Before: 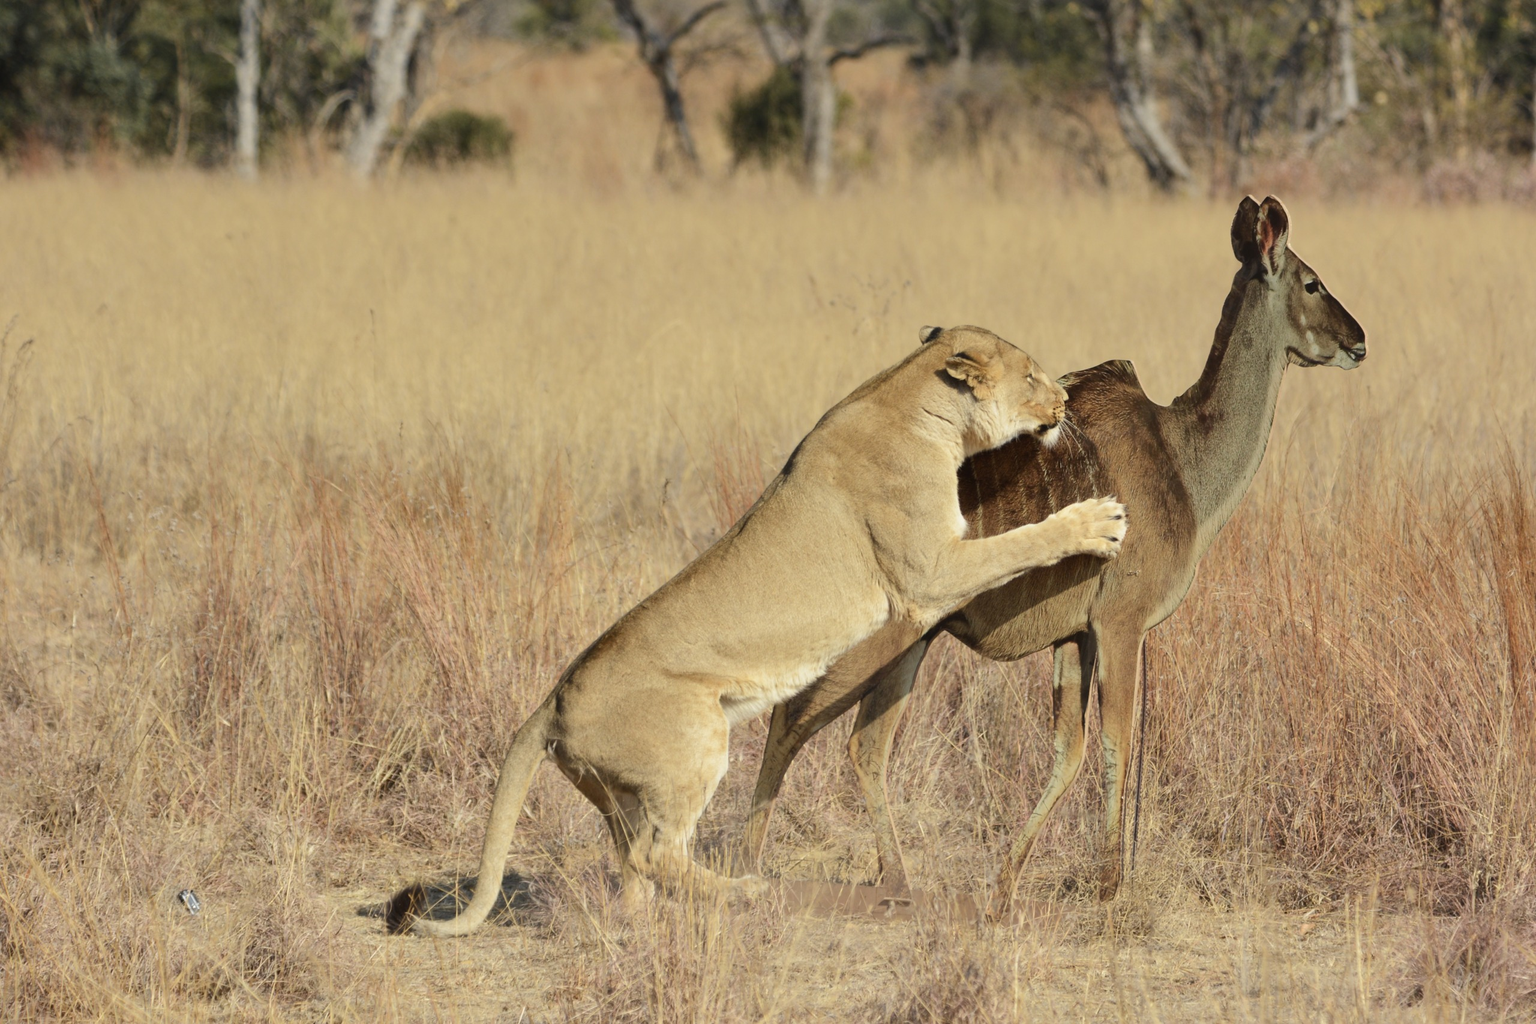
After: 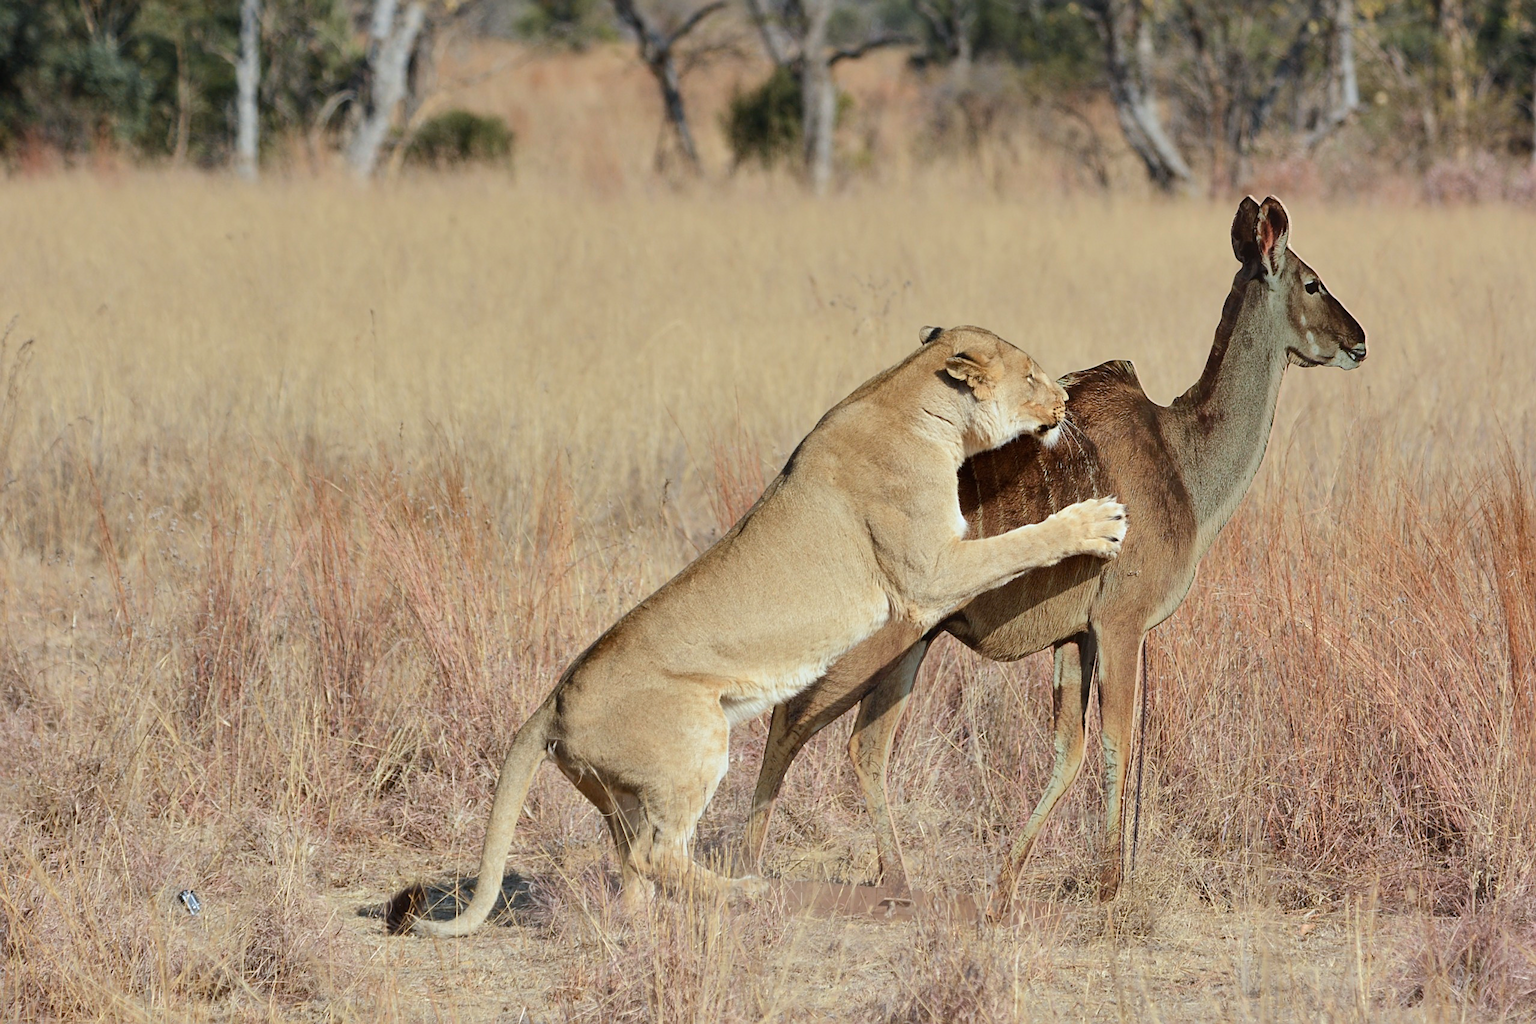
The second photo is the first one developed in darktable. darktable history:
color calibration: x 0.372, y 0.386, temperature 4283.97 K
sharpen: on, module defaults
shadows and highlights: radius 125.46, shadows 30.51, highlights -30.51, low approximation 0.01, soften with gaussian
